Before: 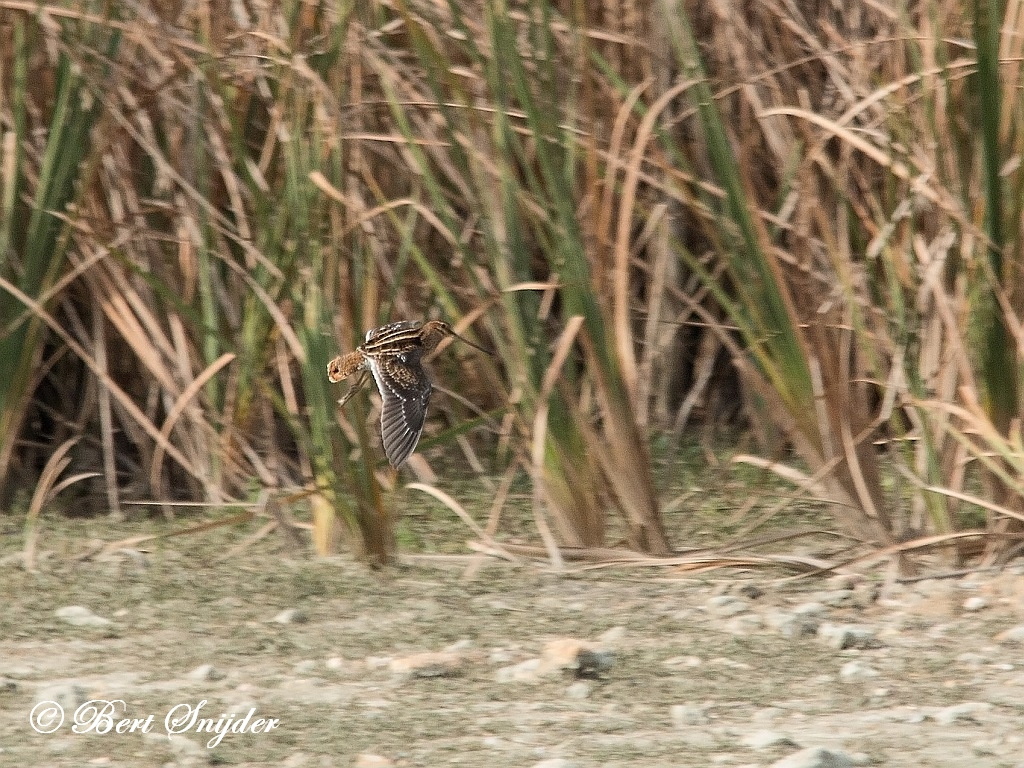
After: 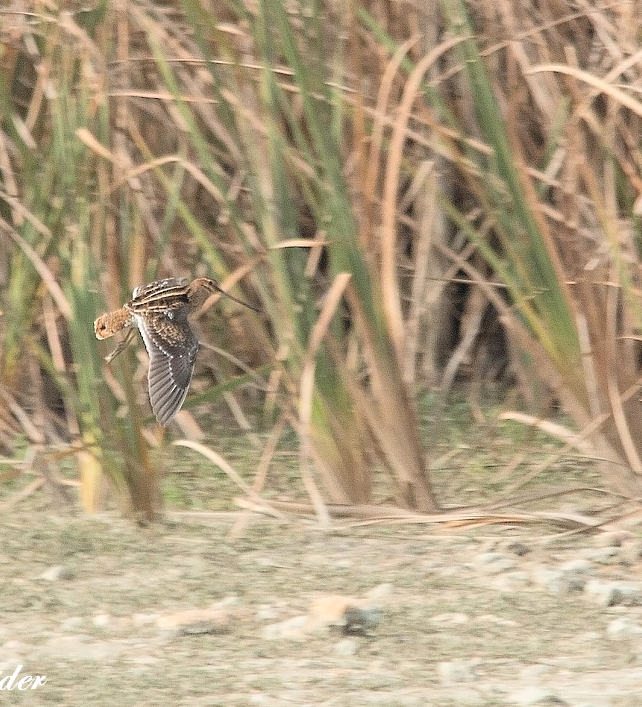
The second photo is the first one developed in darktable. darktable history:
tone equalizer: on, module defaults
contrast brightness saturation: brightness 0.284
crop and rotate: left 22.829%, top 5.627%, right 14.416%, bottom 2.281%
